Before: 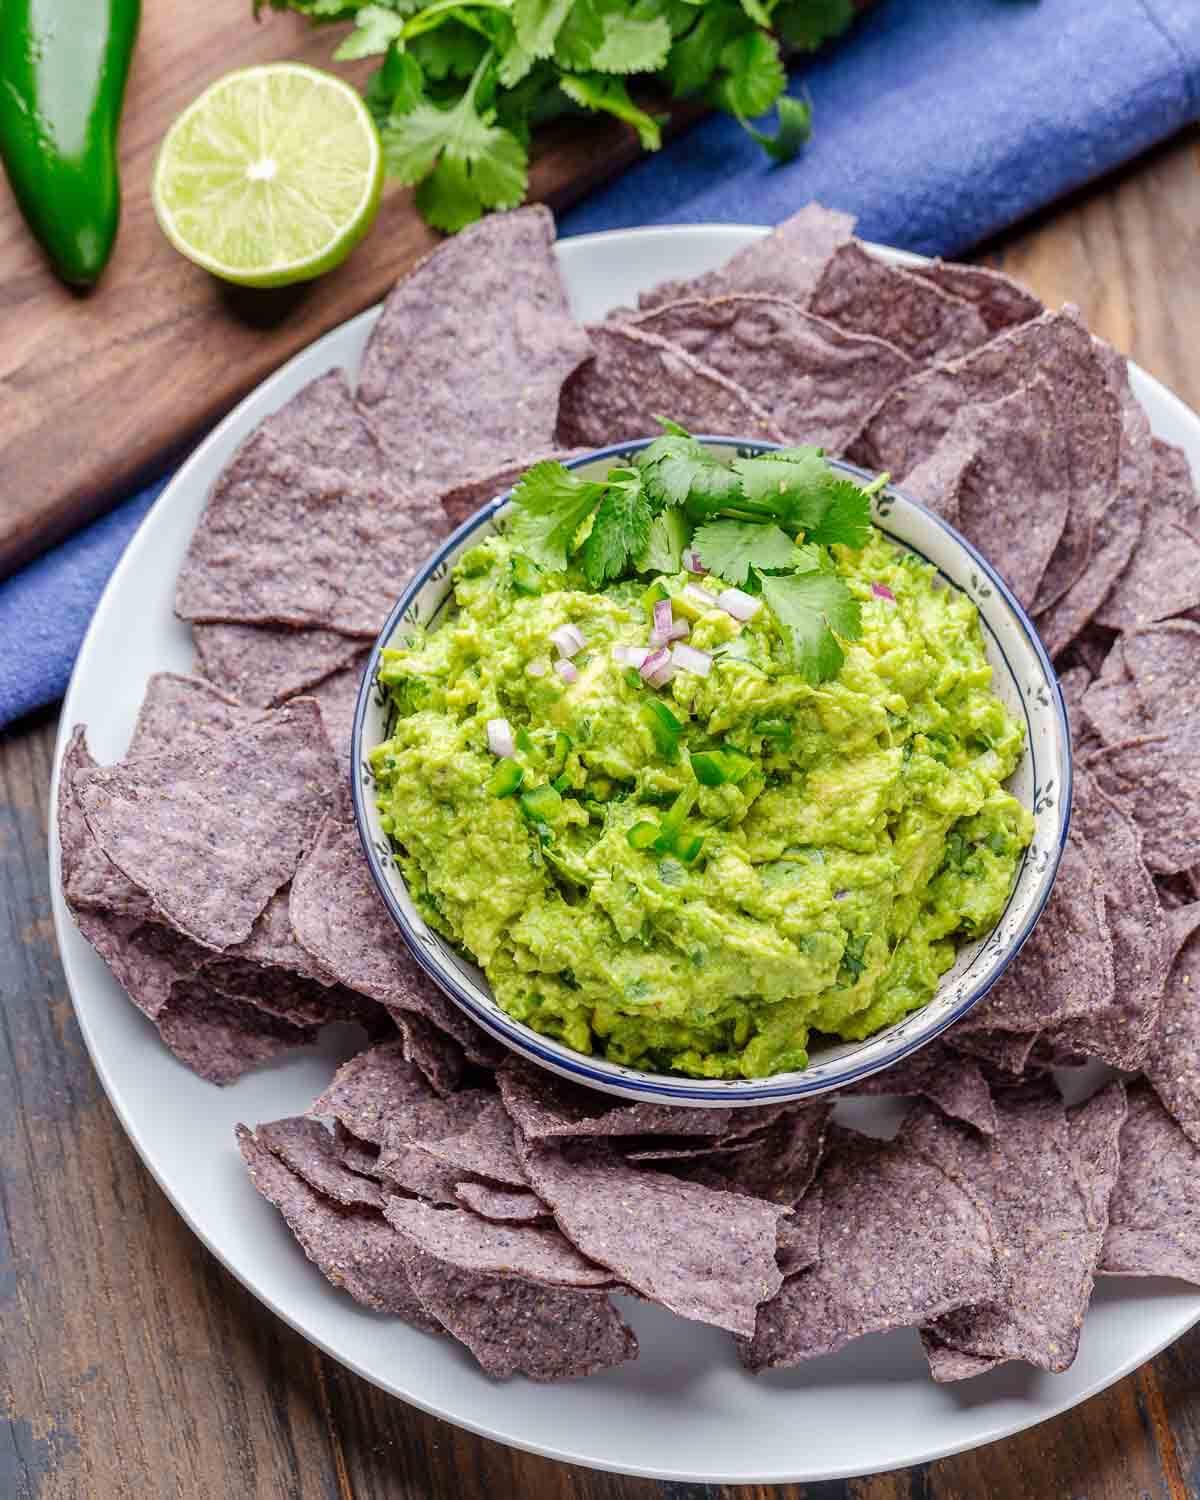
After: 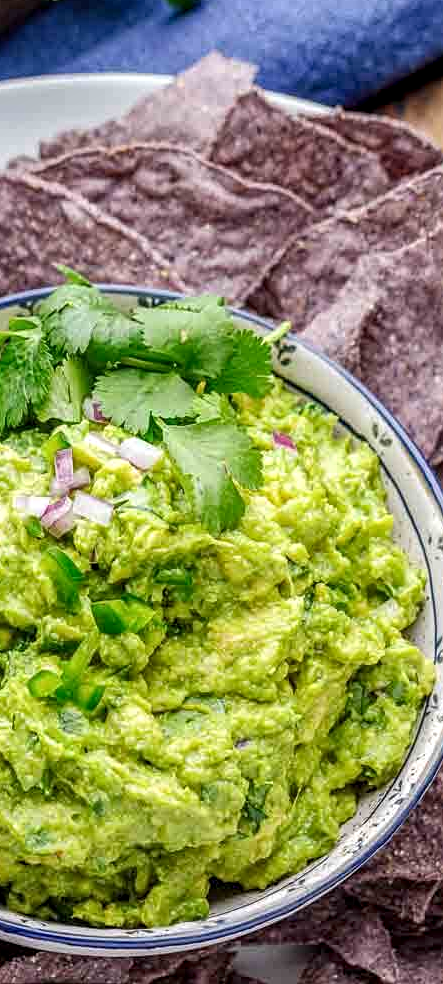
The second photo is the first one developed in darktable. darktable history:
sharpen: amount 0.2
crop and rotate: left 49.936%, top 10.094%, right 13.136%, bottom 24.256%
local contrast: detail 130%
